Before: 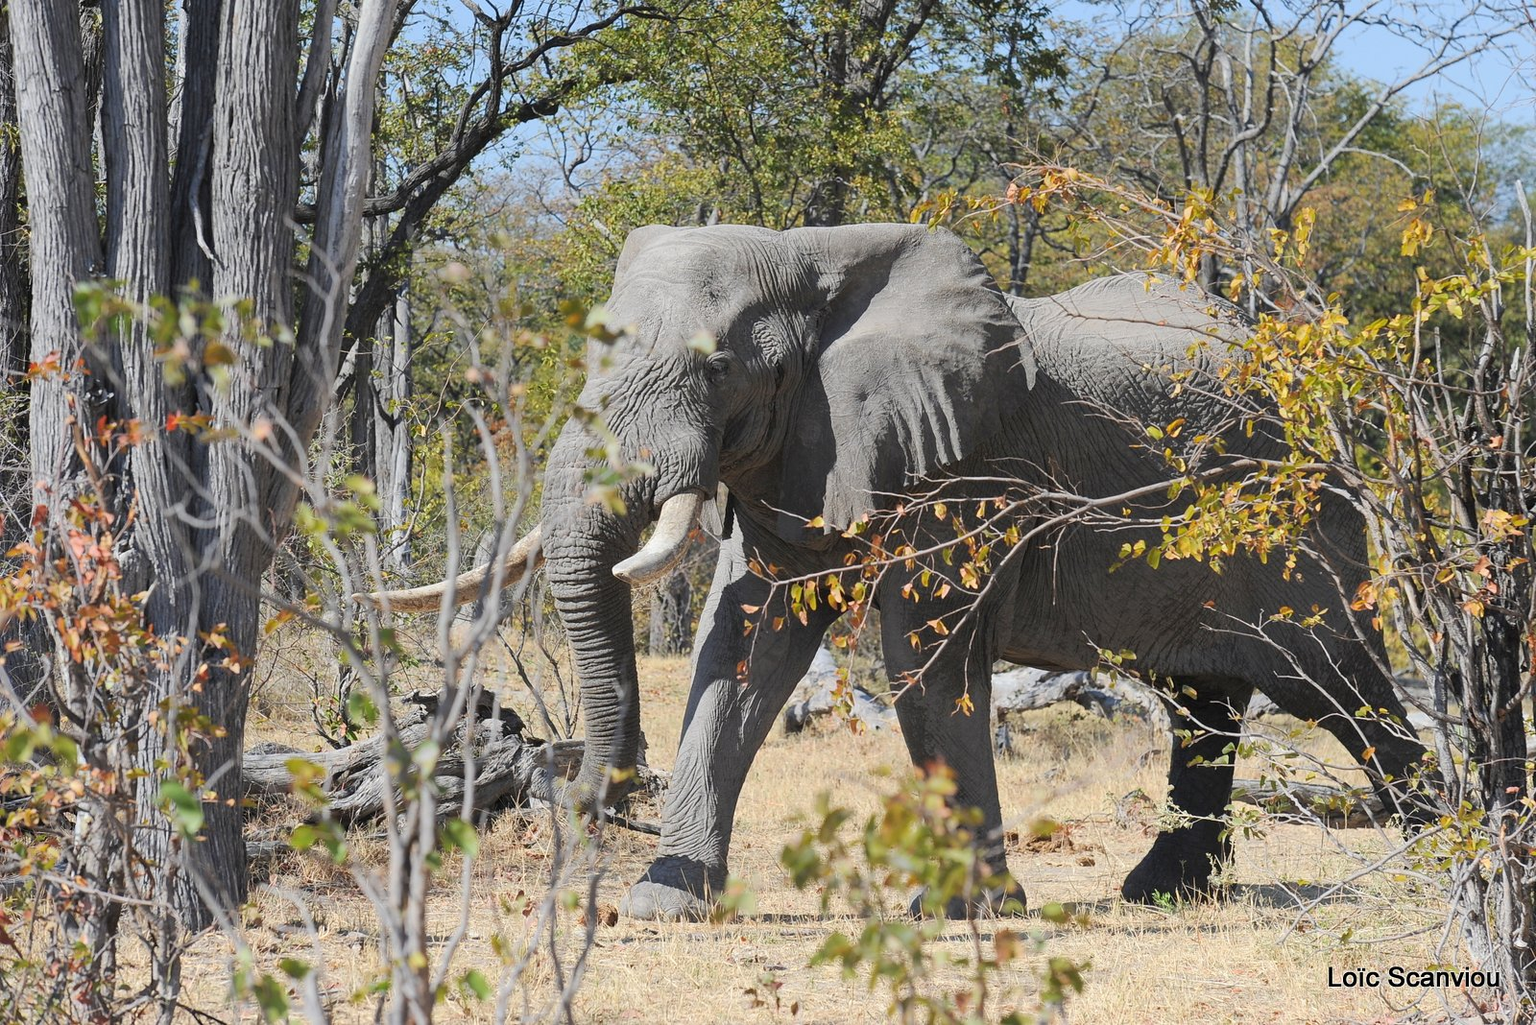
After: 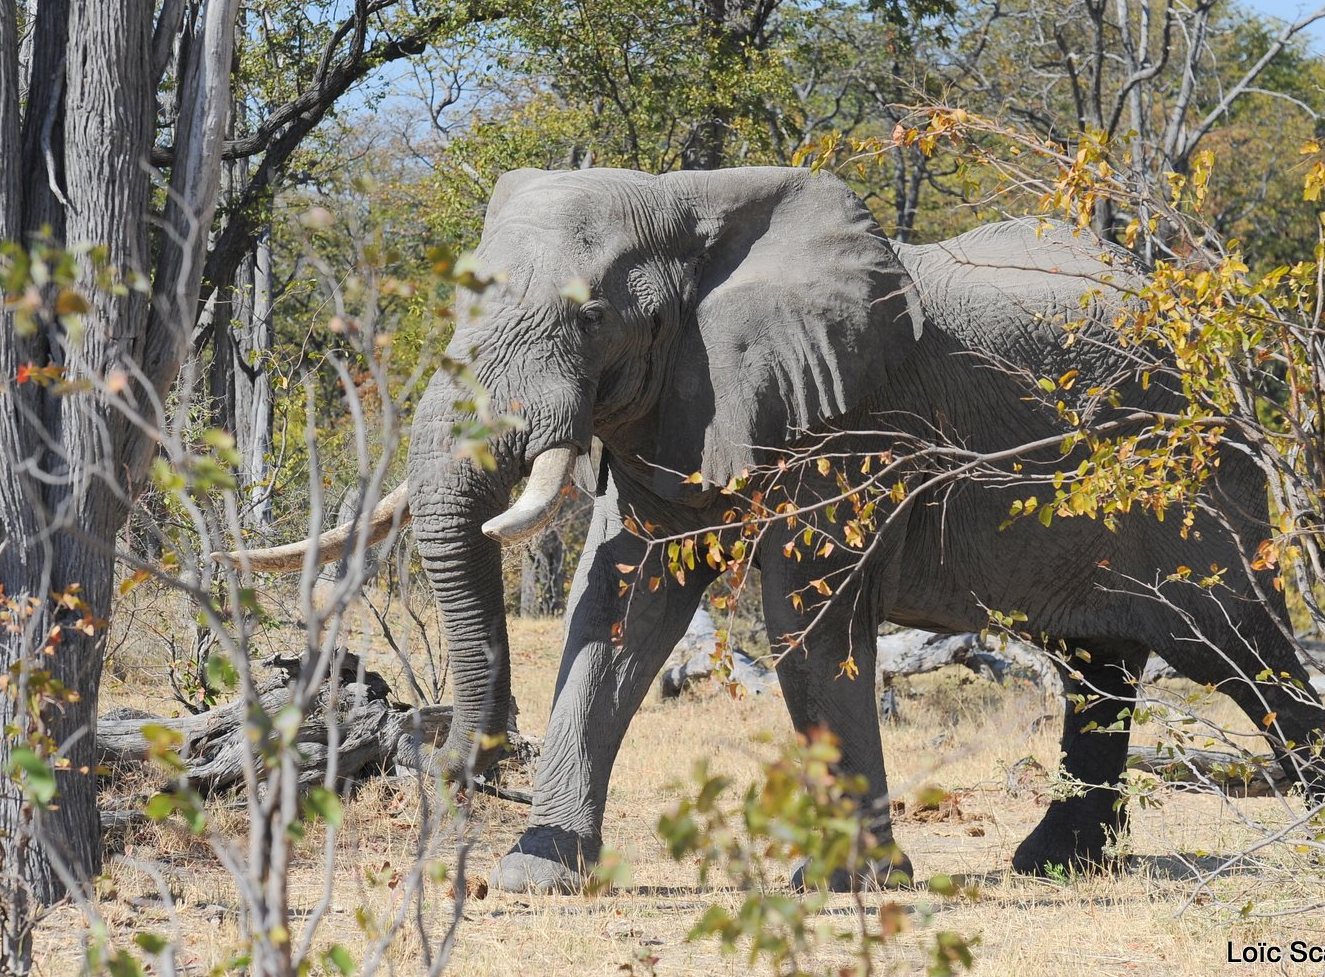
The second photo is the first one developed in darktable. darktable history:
crop: left 9.804%, top 6.238%, right 7.348%, bottom 2.267%
